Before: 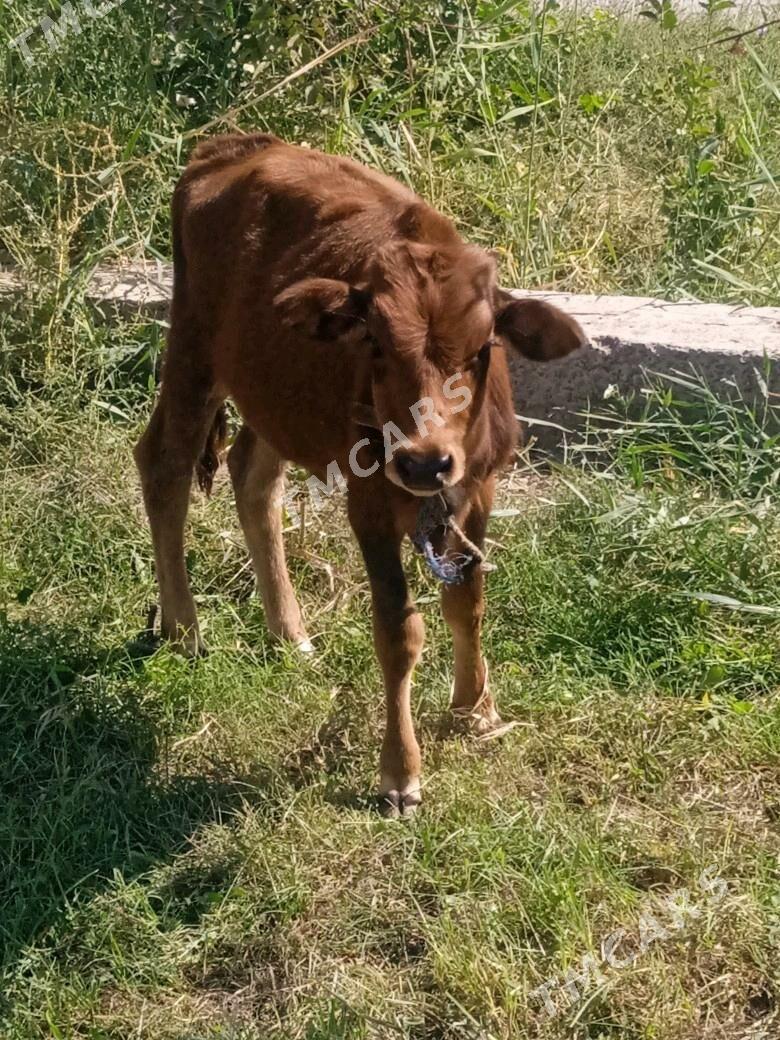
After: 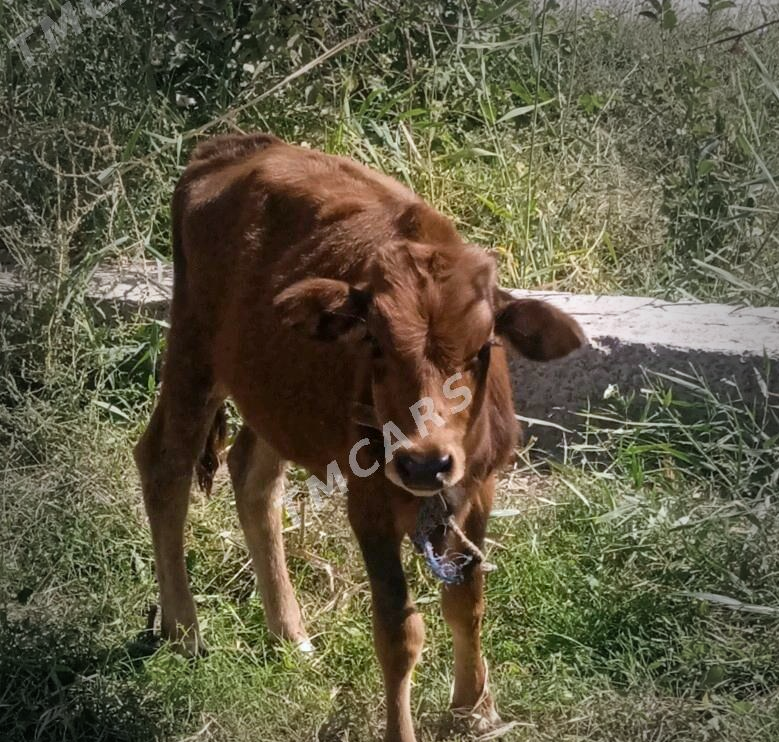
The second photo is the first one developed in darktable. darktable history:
vignetting: fall-off start 64.63%, center (-0.034, 0.148), width/height ratio 0.881
crop: bottom 28.576%
white balance: red 0.974, blue 1.044
